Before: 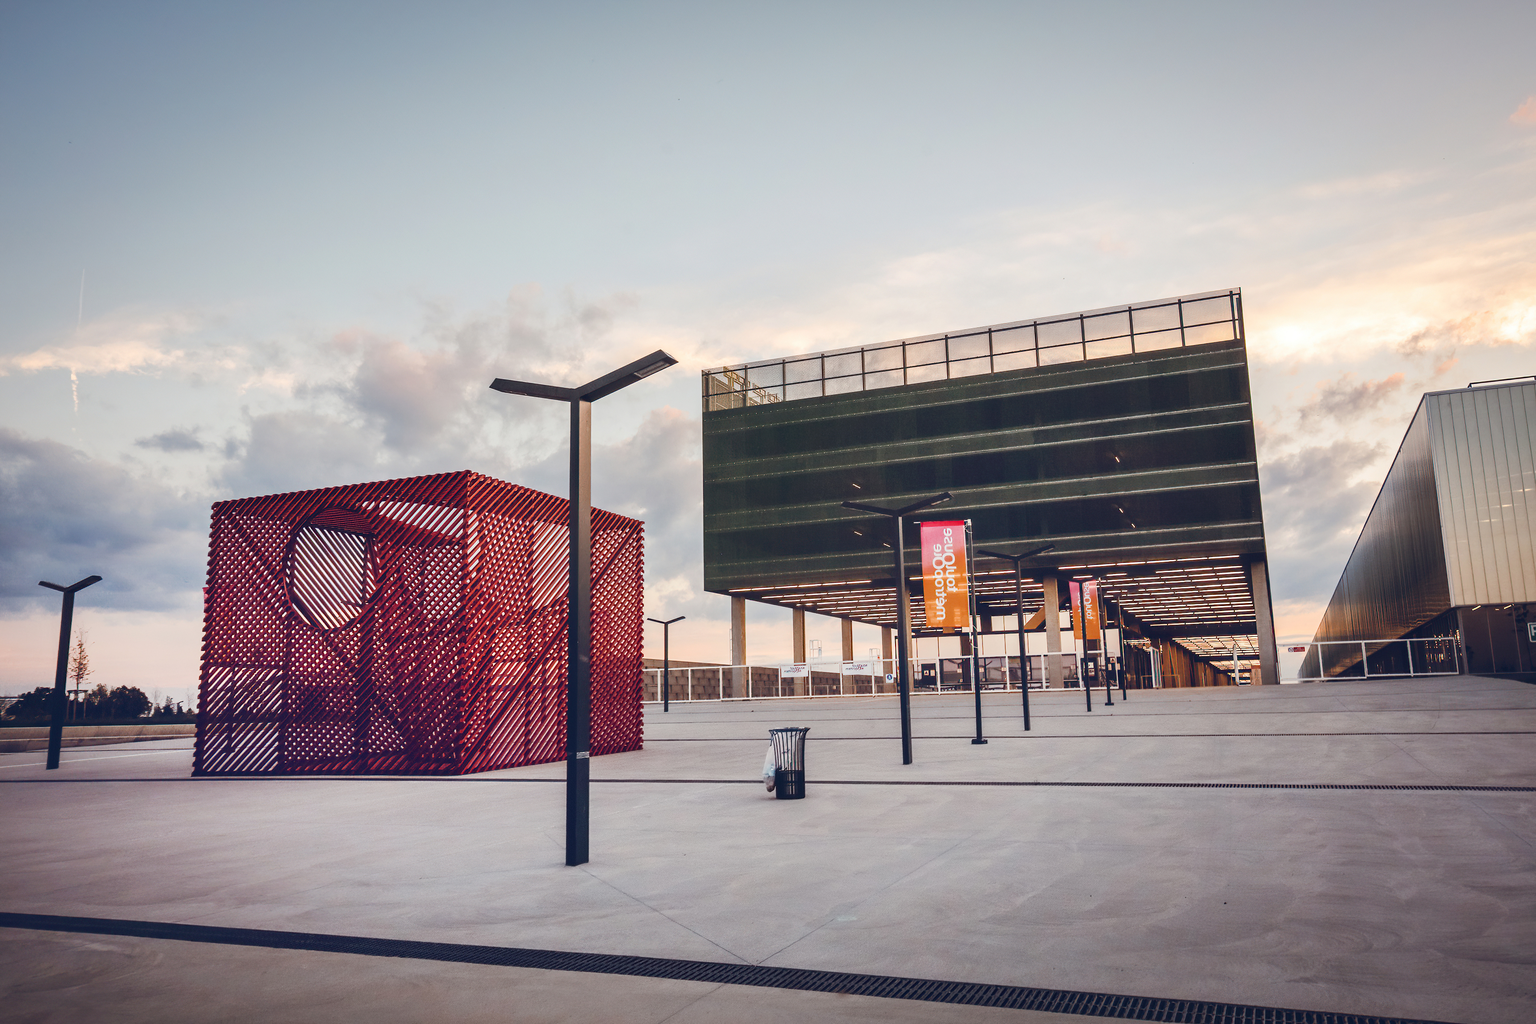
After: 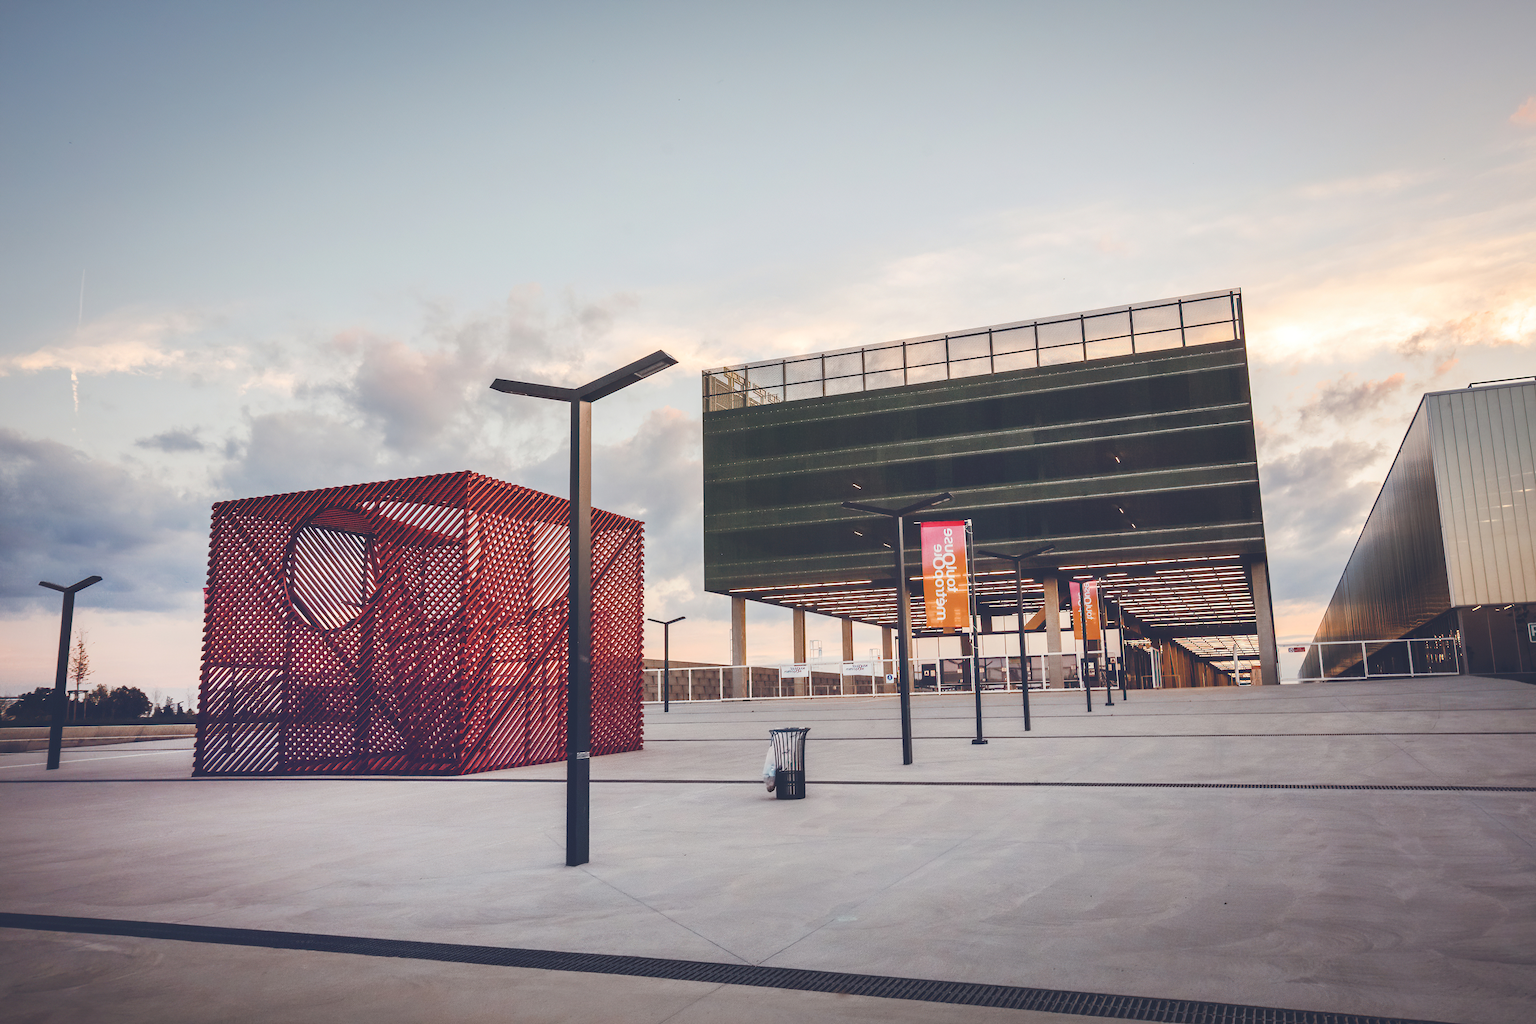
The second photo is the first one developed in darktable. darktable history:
tone equalizer: mask exposure compensation -0.487 EV
exposure: black level correction -0.015, compensate exposure bias true, compensate highlight preservation false
